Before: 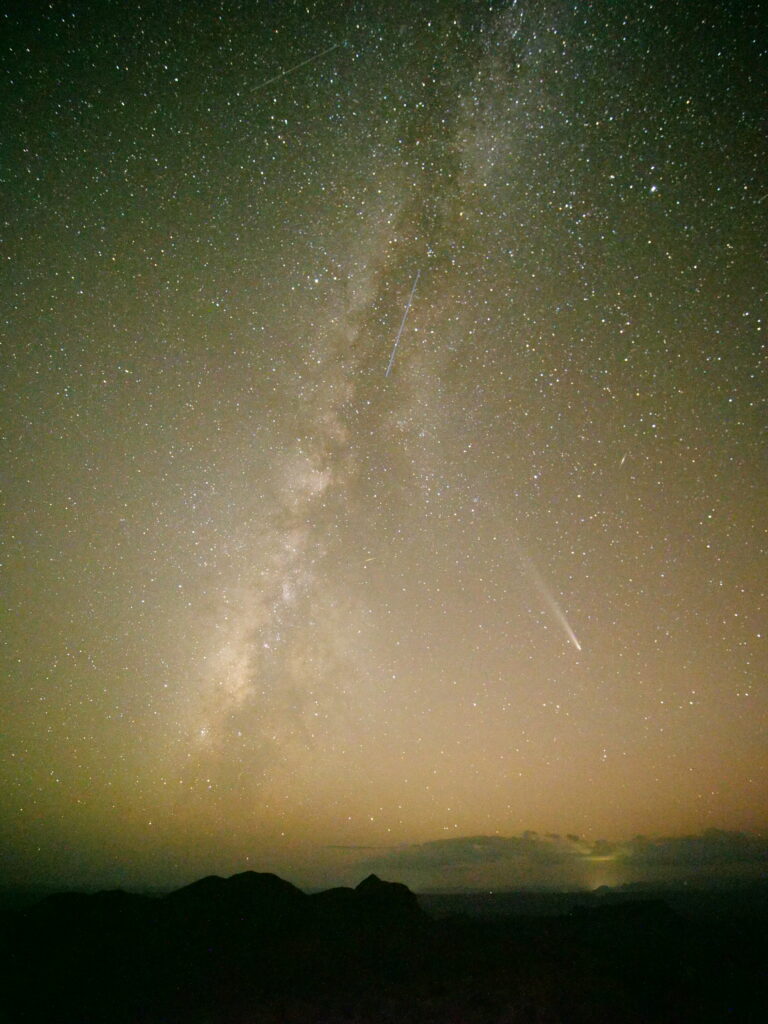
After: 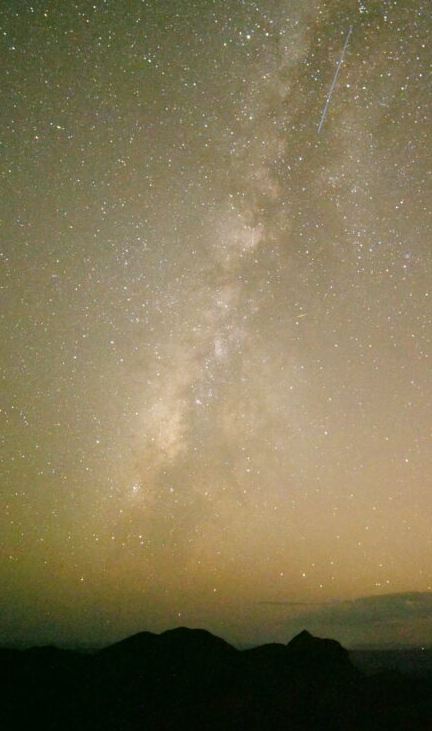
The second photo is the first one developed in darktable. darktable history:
crop: left 8.966%, top 23.852%, right 34.699%, bottom 4.703%
